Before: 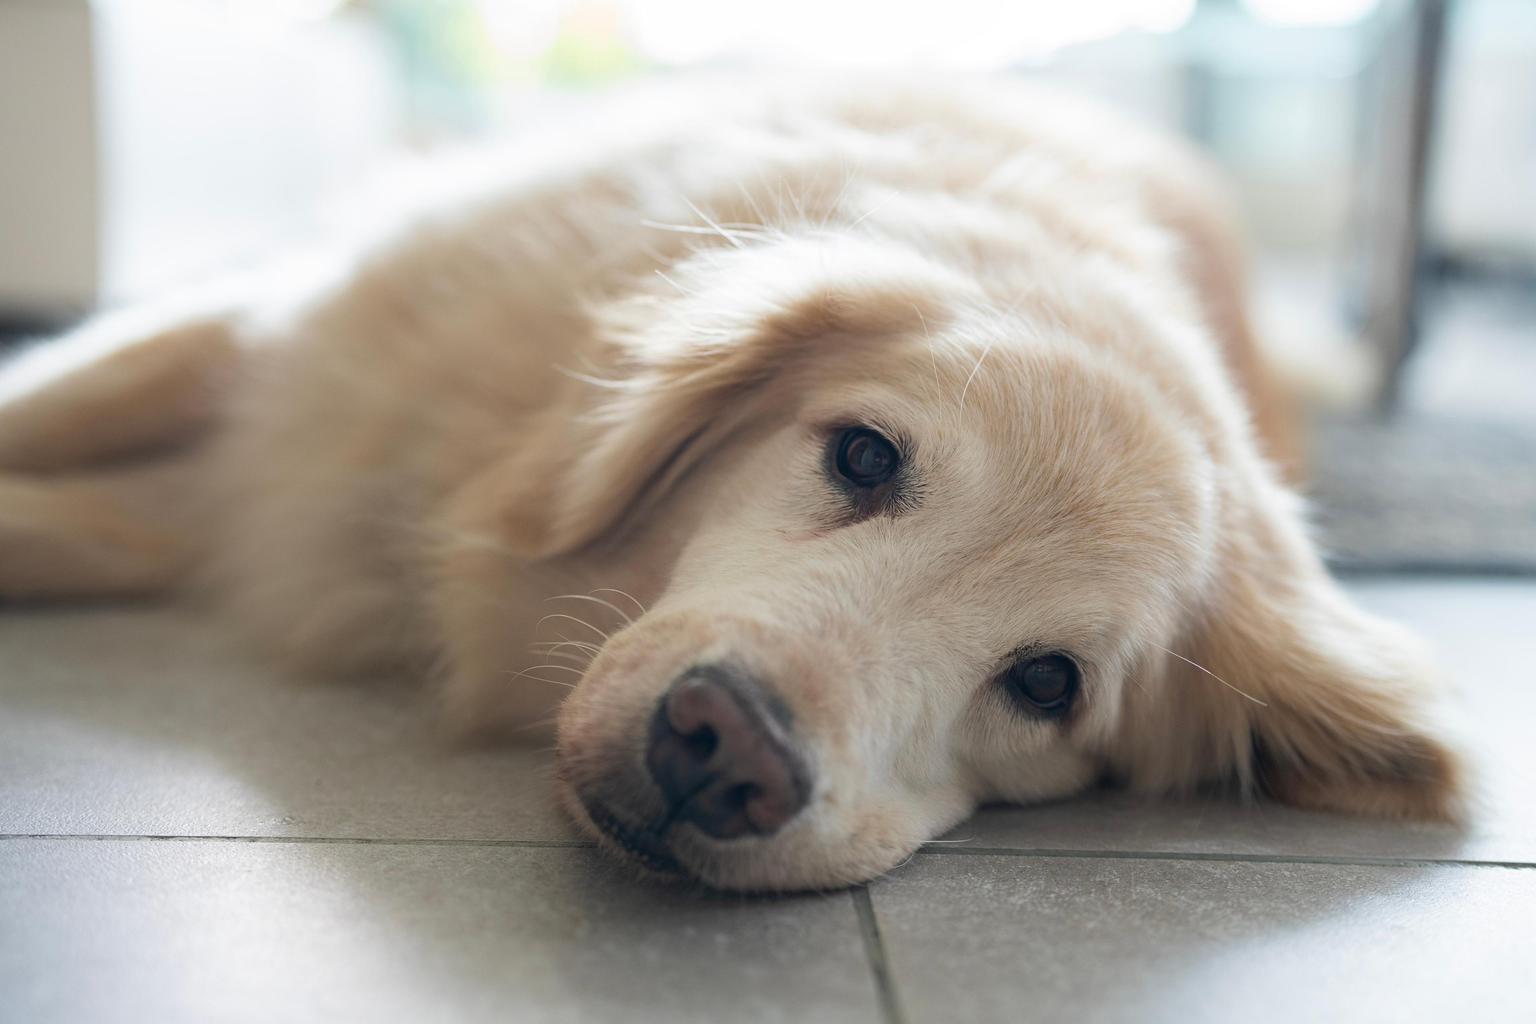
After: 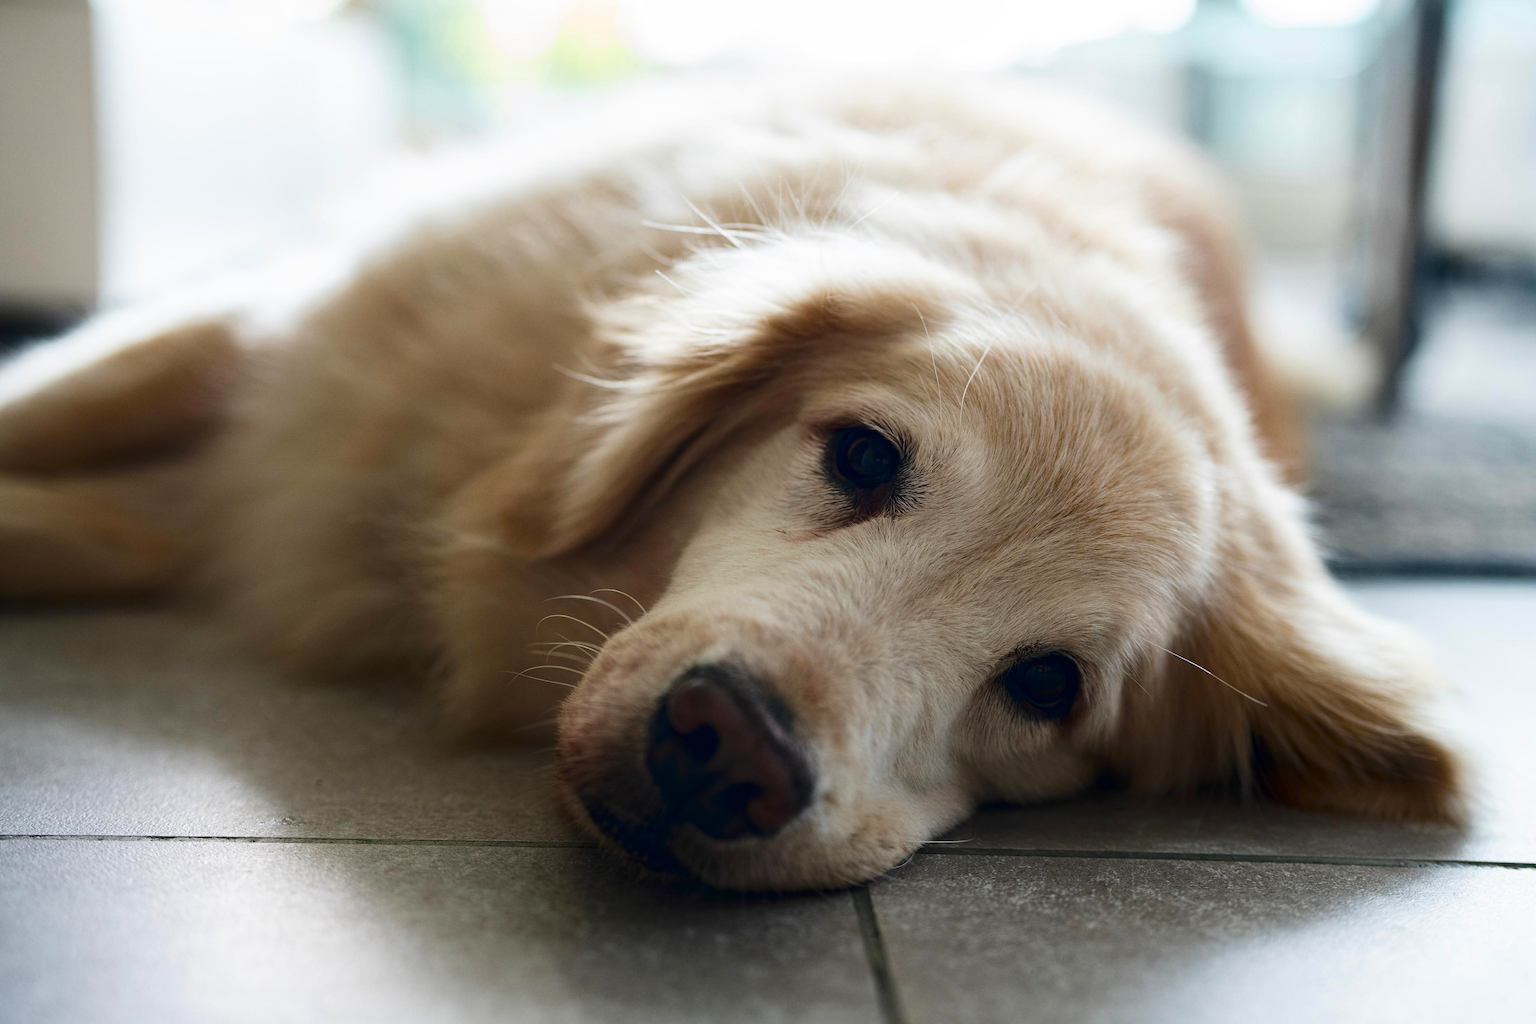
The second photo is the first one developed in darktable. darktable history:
contrast brightness saturation: contrast 0.19, brightness -0.24, saturation 0.11
haze removal: compatibility mode true, adaptive false
